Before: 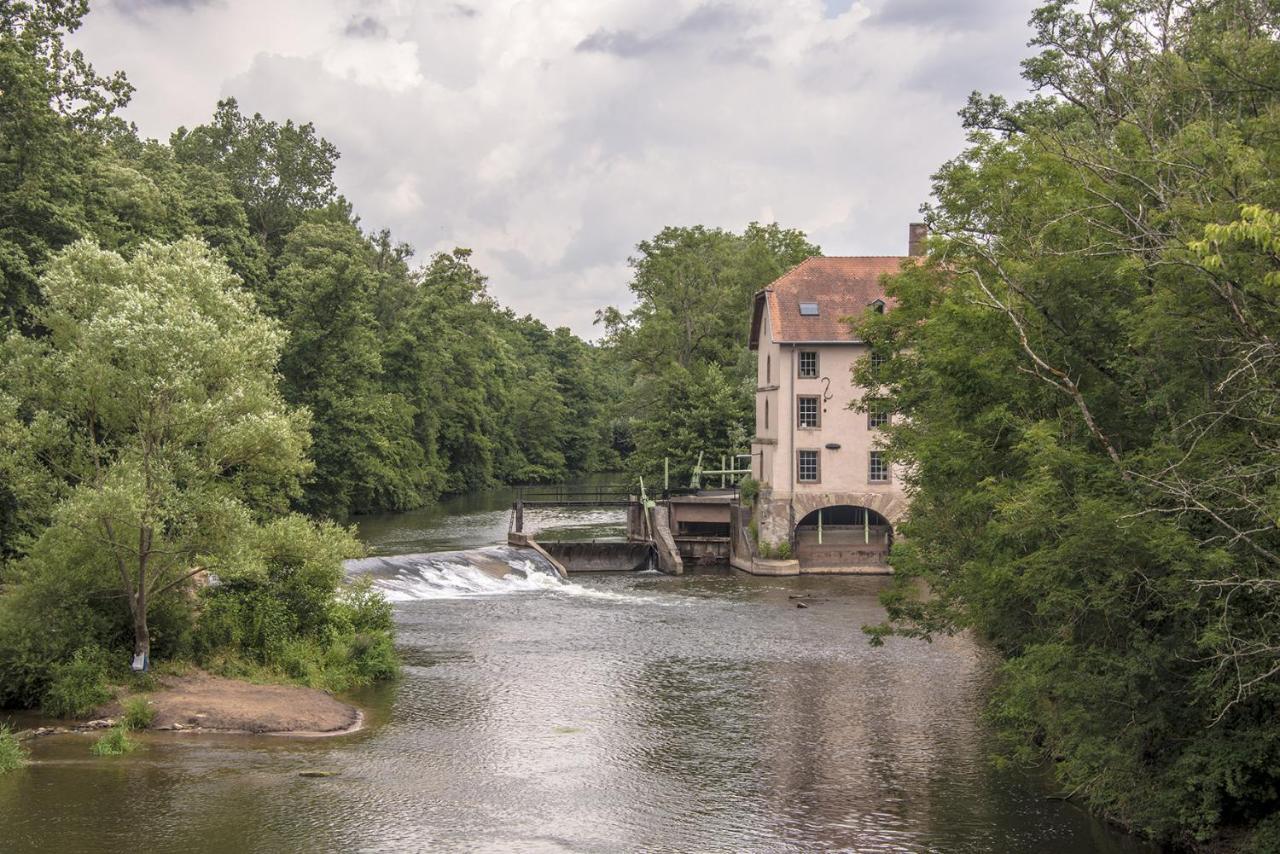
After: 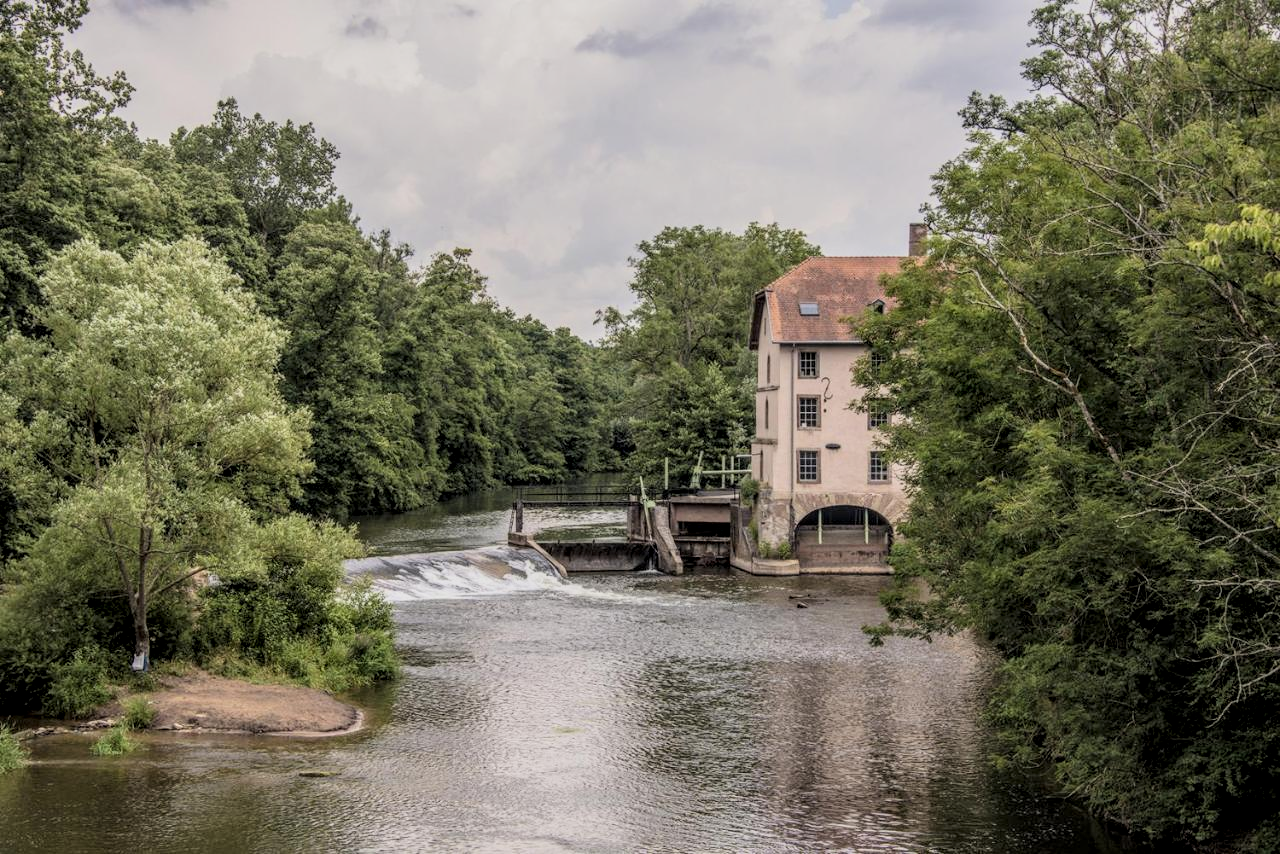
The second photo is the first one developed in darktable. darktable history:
filmic rgb: middle gray luminance 28.94%, black relative exposure -10.31 EV, white relative exposure 5.47 EV, target black luminance 0%, hardness 3.93, latitude 1.27%, contrast 1.123, highlights saturation mix 6.04%, shadows ↔ highlights balance 15.84%, color science v6 (2022)
local contrast: detail 130%
